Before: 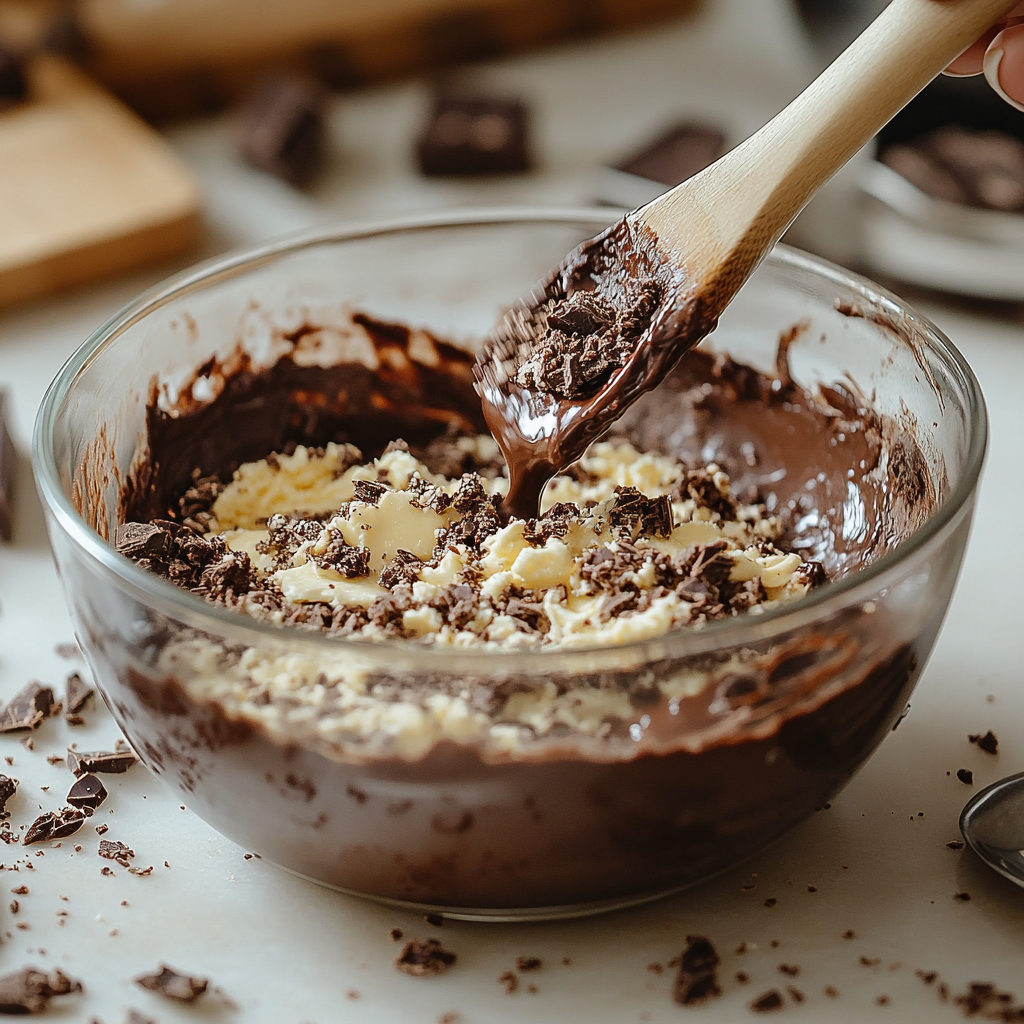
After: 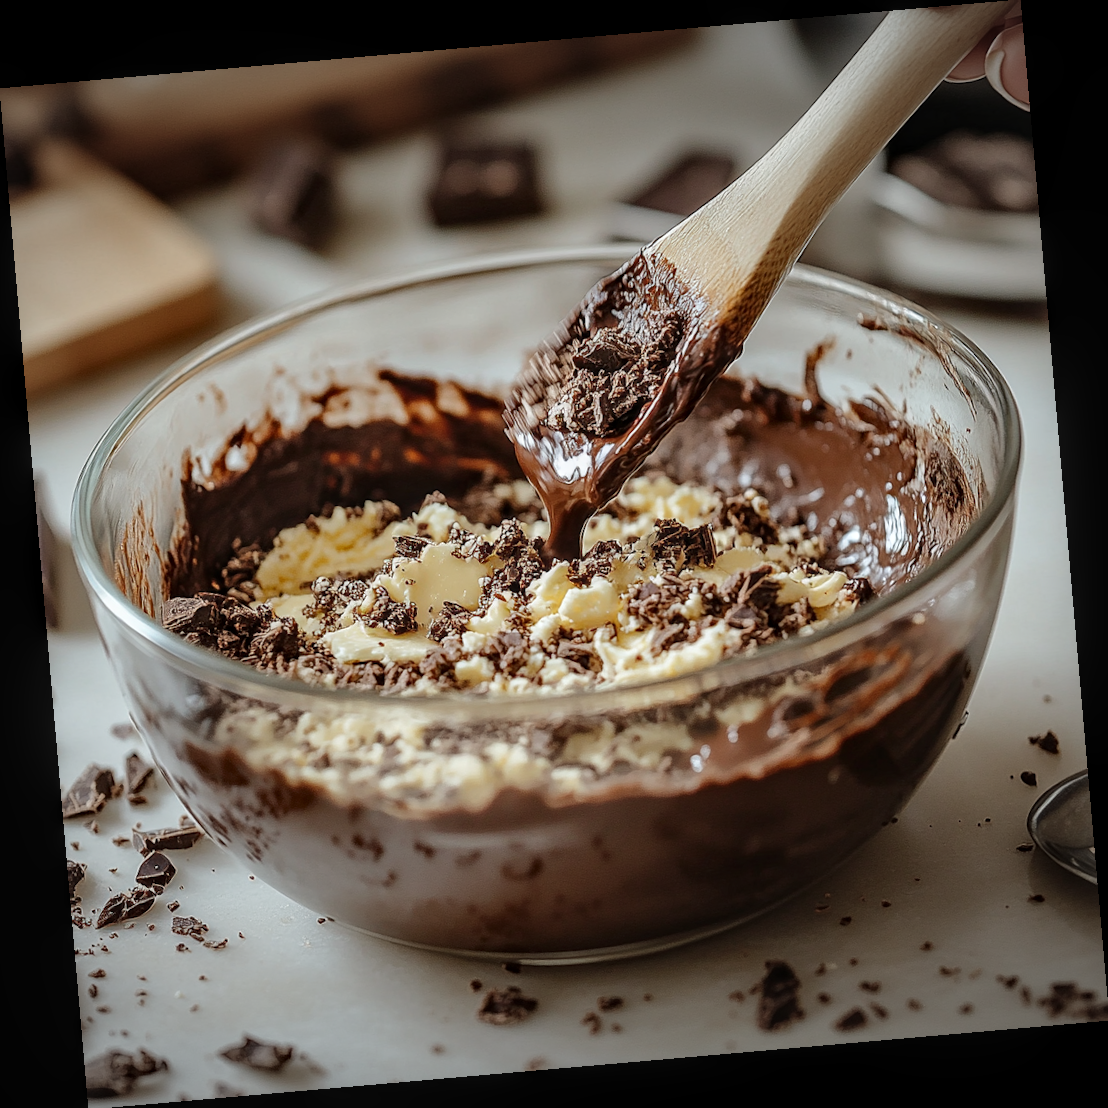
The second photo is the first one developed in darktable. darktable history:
local contrast: on, module defaults
rotate and perspective: rotation -4.98°, automatic cropping off
vignetting: fall-off radius 100%, width/height ratio 1.337
